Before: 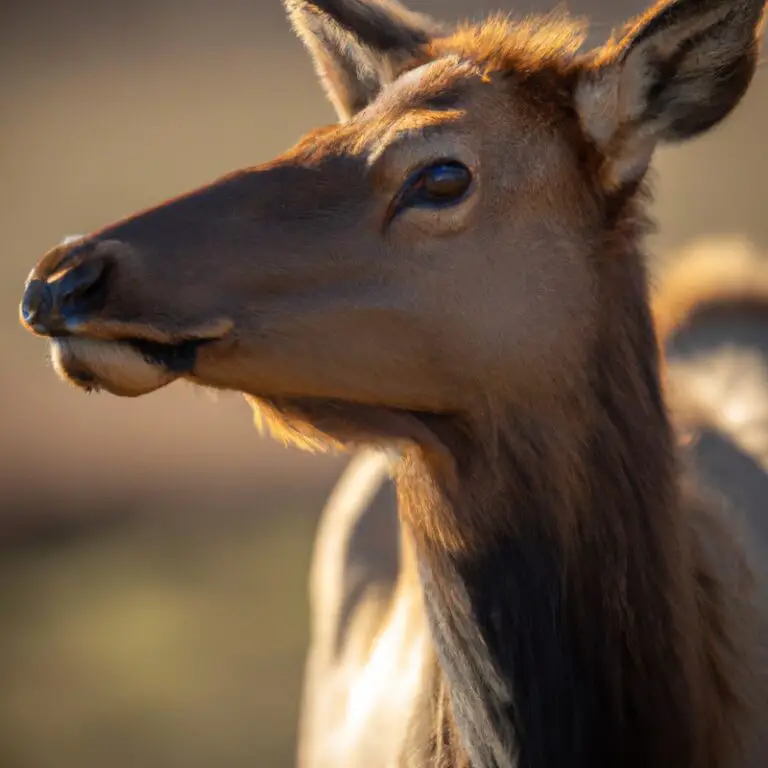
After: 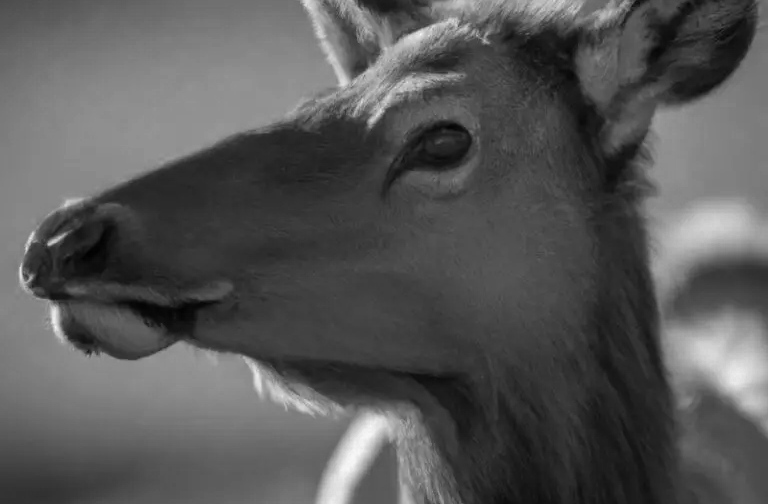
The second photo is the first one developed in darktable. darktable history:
crop and rotate: top 4.848%, bottom 29.503%
color zones: curves: ch0 [(0.002, 0.593) (0.143, 0.417) (0.285, 0.541) (0.455, 0.289) (0.608, 0.327) (0.727, 0.283) (0.869, 0.571) (1, 0.603)]; ch1 [(0, 0) (0.143, 0) (0.286, 0) (0.429, 0) (0.571, 0) (0.714, 0) (0.857, 0)]
color balance rgb: global vibrance 6.81%, saturation formula JzAzBz (2021)
